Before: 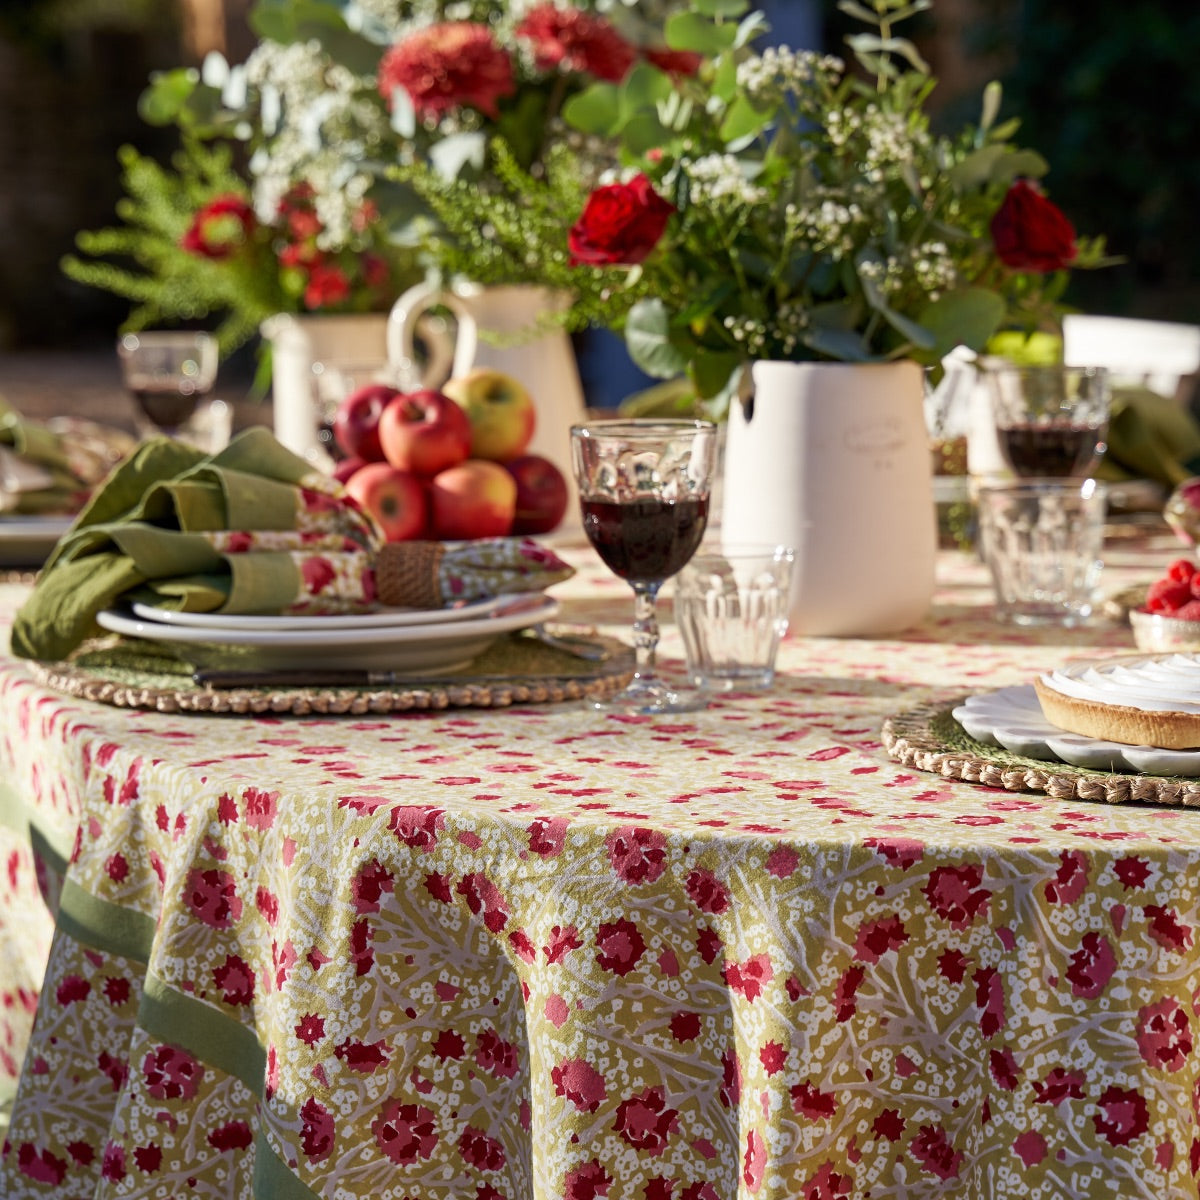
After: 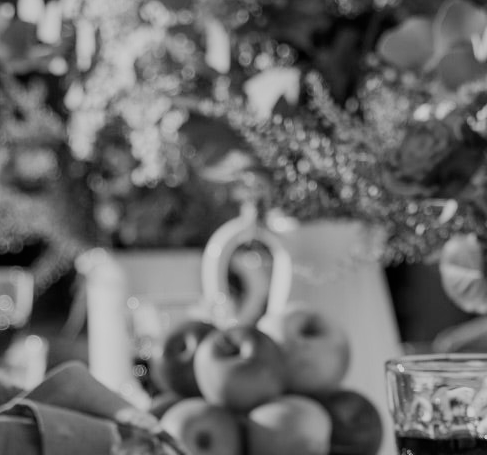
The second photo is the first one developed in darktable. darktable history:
monochrome: a 30.25, b 92.03
crop: left 15.452%, top 5.459%, right 43.956%, bottom 56.62%
filmic rgb: black relative exposure -7.65 EV, white relative exposure 4.56 EV, hardness 3.61, contrast 1.05
